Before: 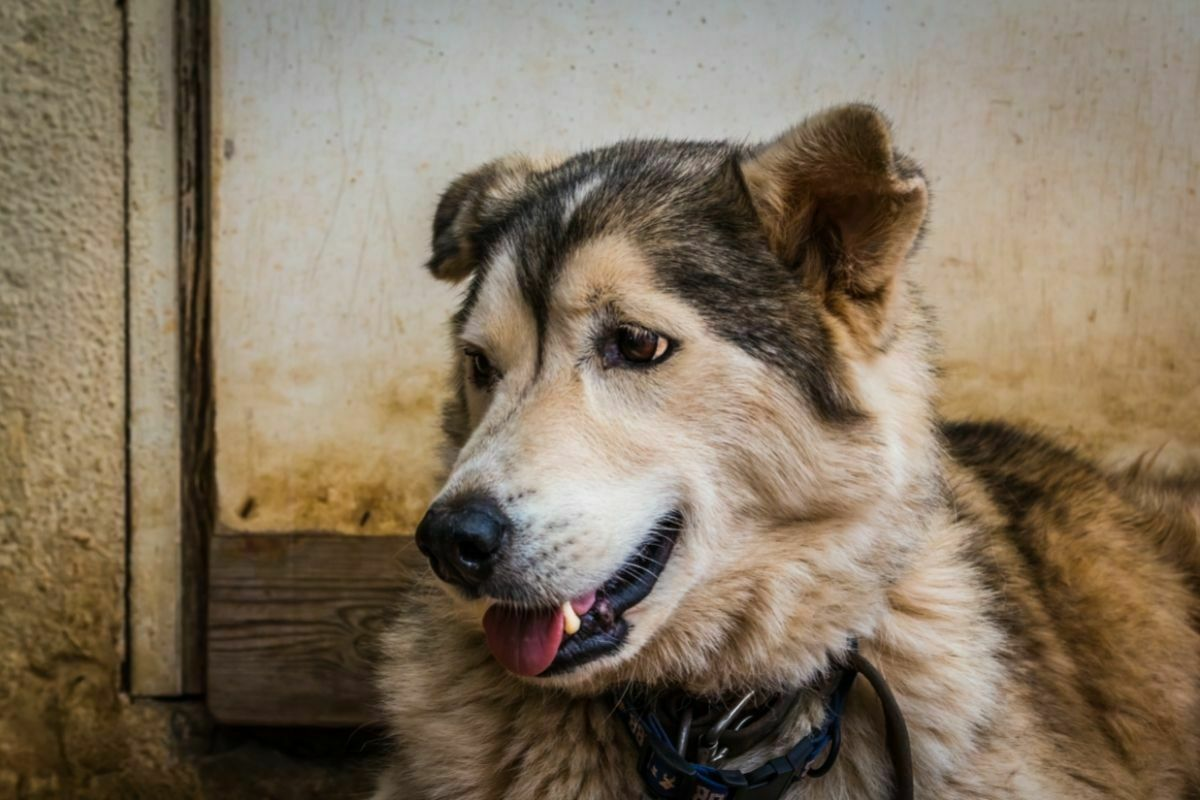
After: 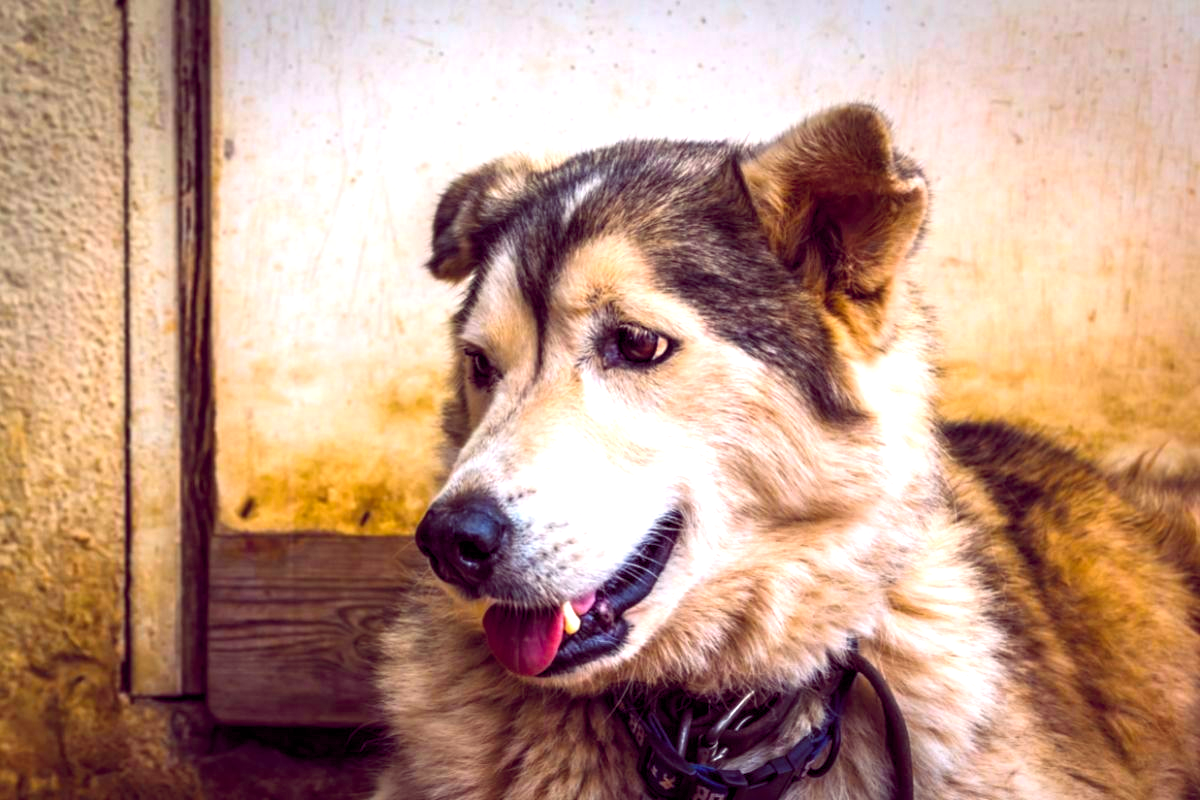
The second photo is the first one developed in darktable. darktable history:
color correction: highlights a* -4.18, highlights b* -10.81
color balance rgb: shadows lift › chroma 6.43%, shadows lift › hue 305.74°, highlights gain › chroma 2.43%, highlights gain › hue 35.74°, global offset › chroma 0.28%, global offset › hue 320.29°, linear chroma grading › global chroma 5.5%, perceptual saturation grading › global saturation 30%, contrast 5.15%
exposure: exposure 1 EV, compensate highlight preservation false
